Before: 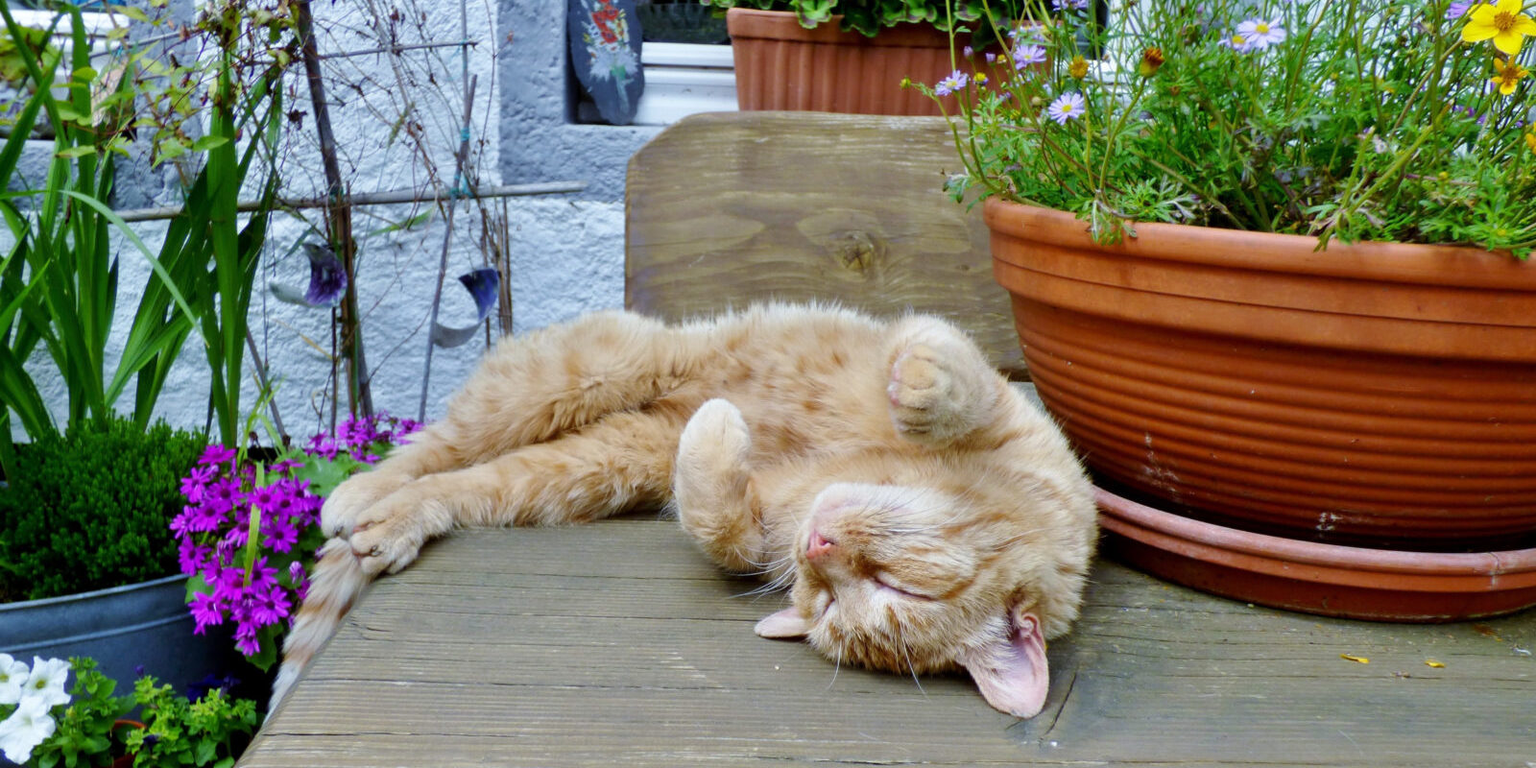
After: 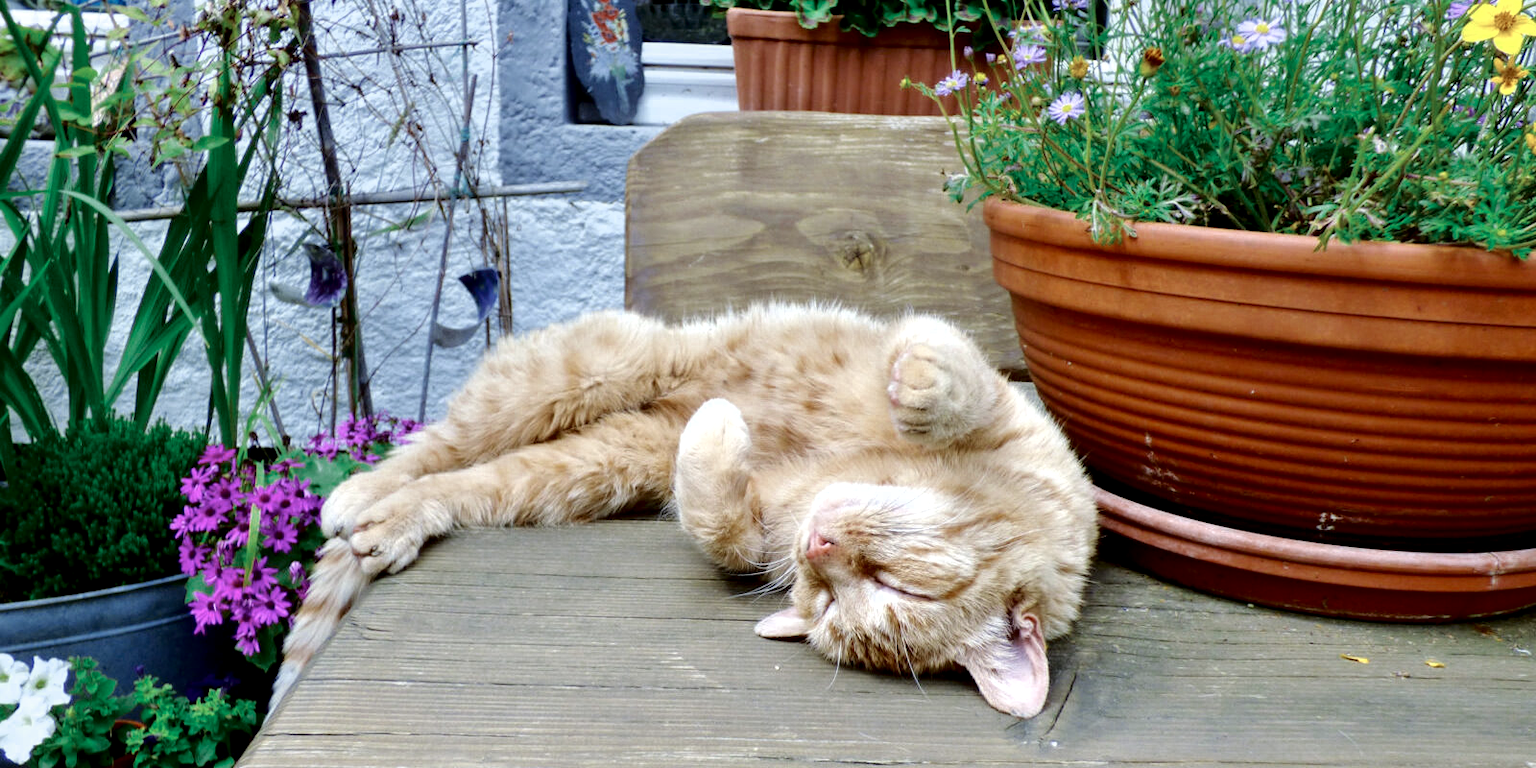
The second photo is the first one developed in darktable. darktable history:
exposure: black level correction 0.001, exposure 0.5 EV, compensate exposure bias true, compensate highlight preservation false
local contrast: highlights 100%, shadows 100%, detail 120%, midtone range 0.2
fill light: exposure -2 EV, width 8.6
color zones: curves: ch0 [(0, 0.5) (0.125, 0.4) (0.25, 0.5) (0.375, 0.4) (0.5, 0.4) (0.625, 0.35) (0.75, 0.35) (0.875, 0.5)]; ch1 [(0, 0.35) (0.125, 0.45) (0.25, 0.35) (0.375, 0.35) (0.5, 0.35) (0.625, 0.35) (0.75, 0.45) (0.875, 0.35)]; ch2 [(0, 0.6) (0.125, 0.5) (0.25, 0.5) (0.375, 0.6) (0.5, 0.6) (0.625, 0.5) (0.75, 0.5) (0.875, 0.5)]
